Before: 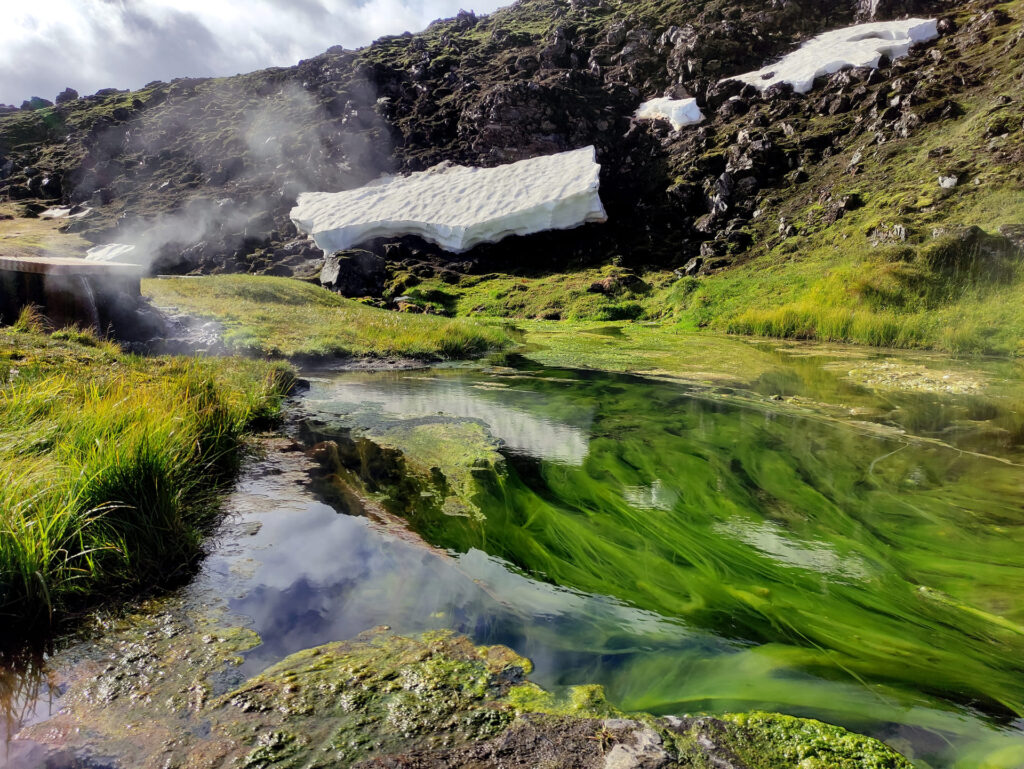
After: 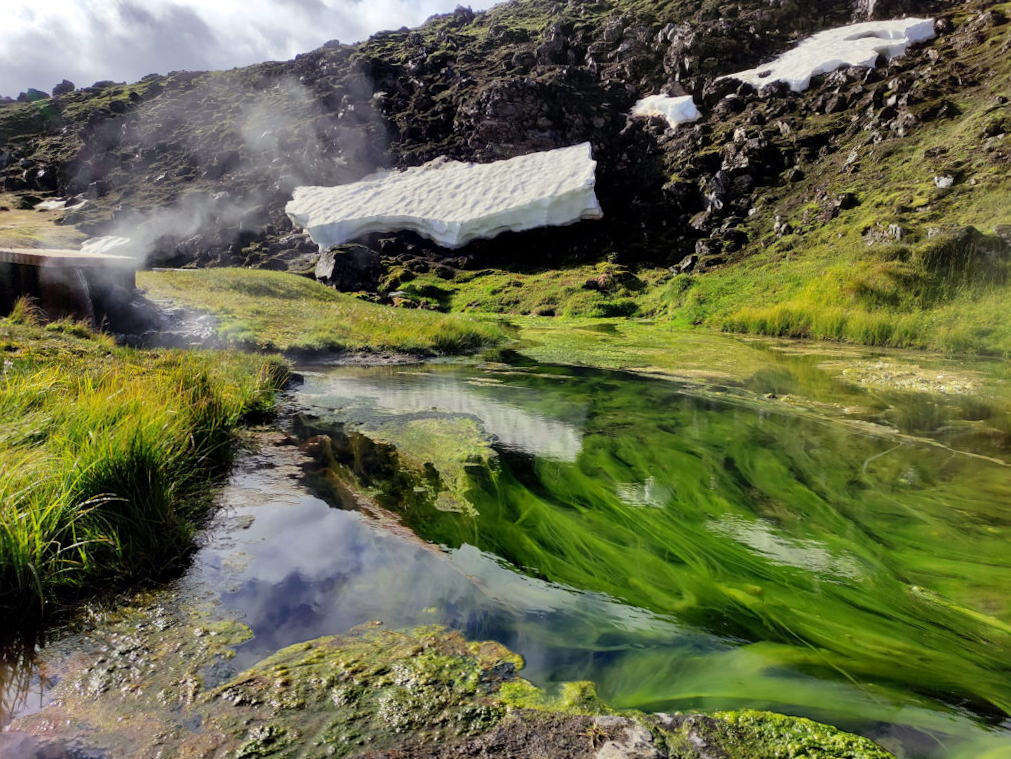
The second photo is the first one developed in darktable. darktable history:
crop and rotate: angle -0.512°
